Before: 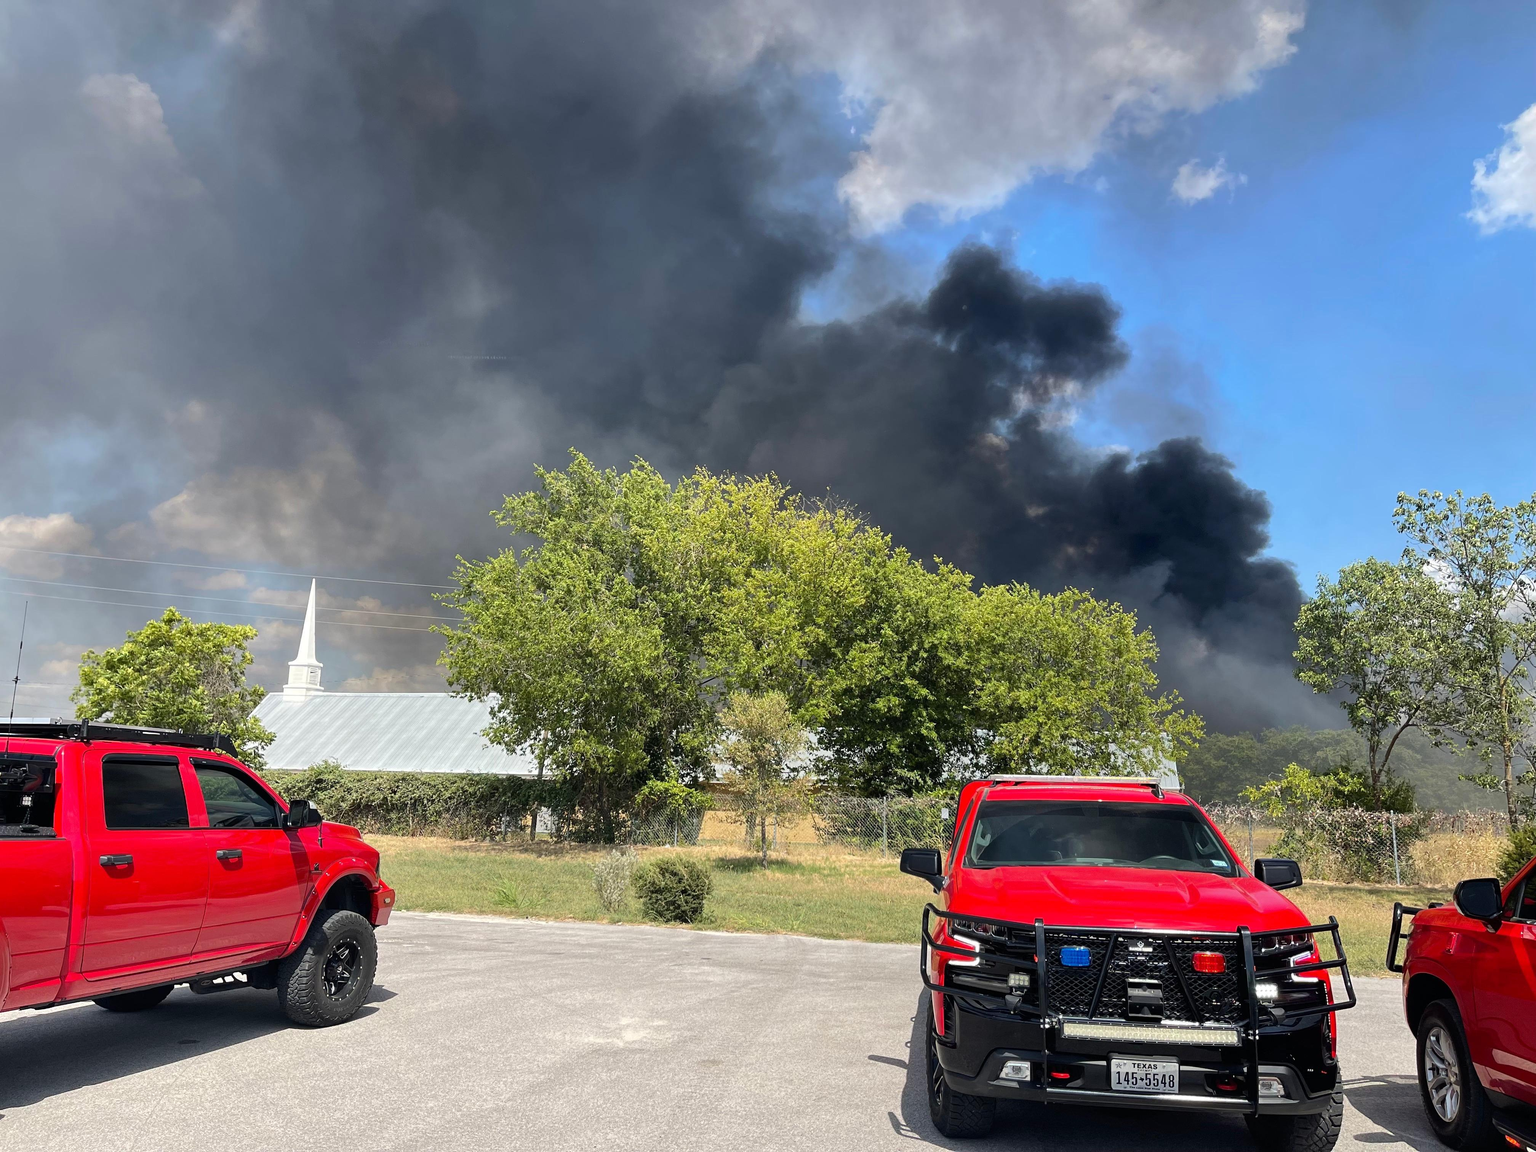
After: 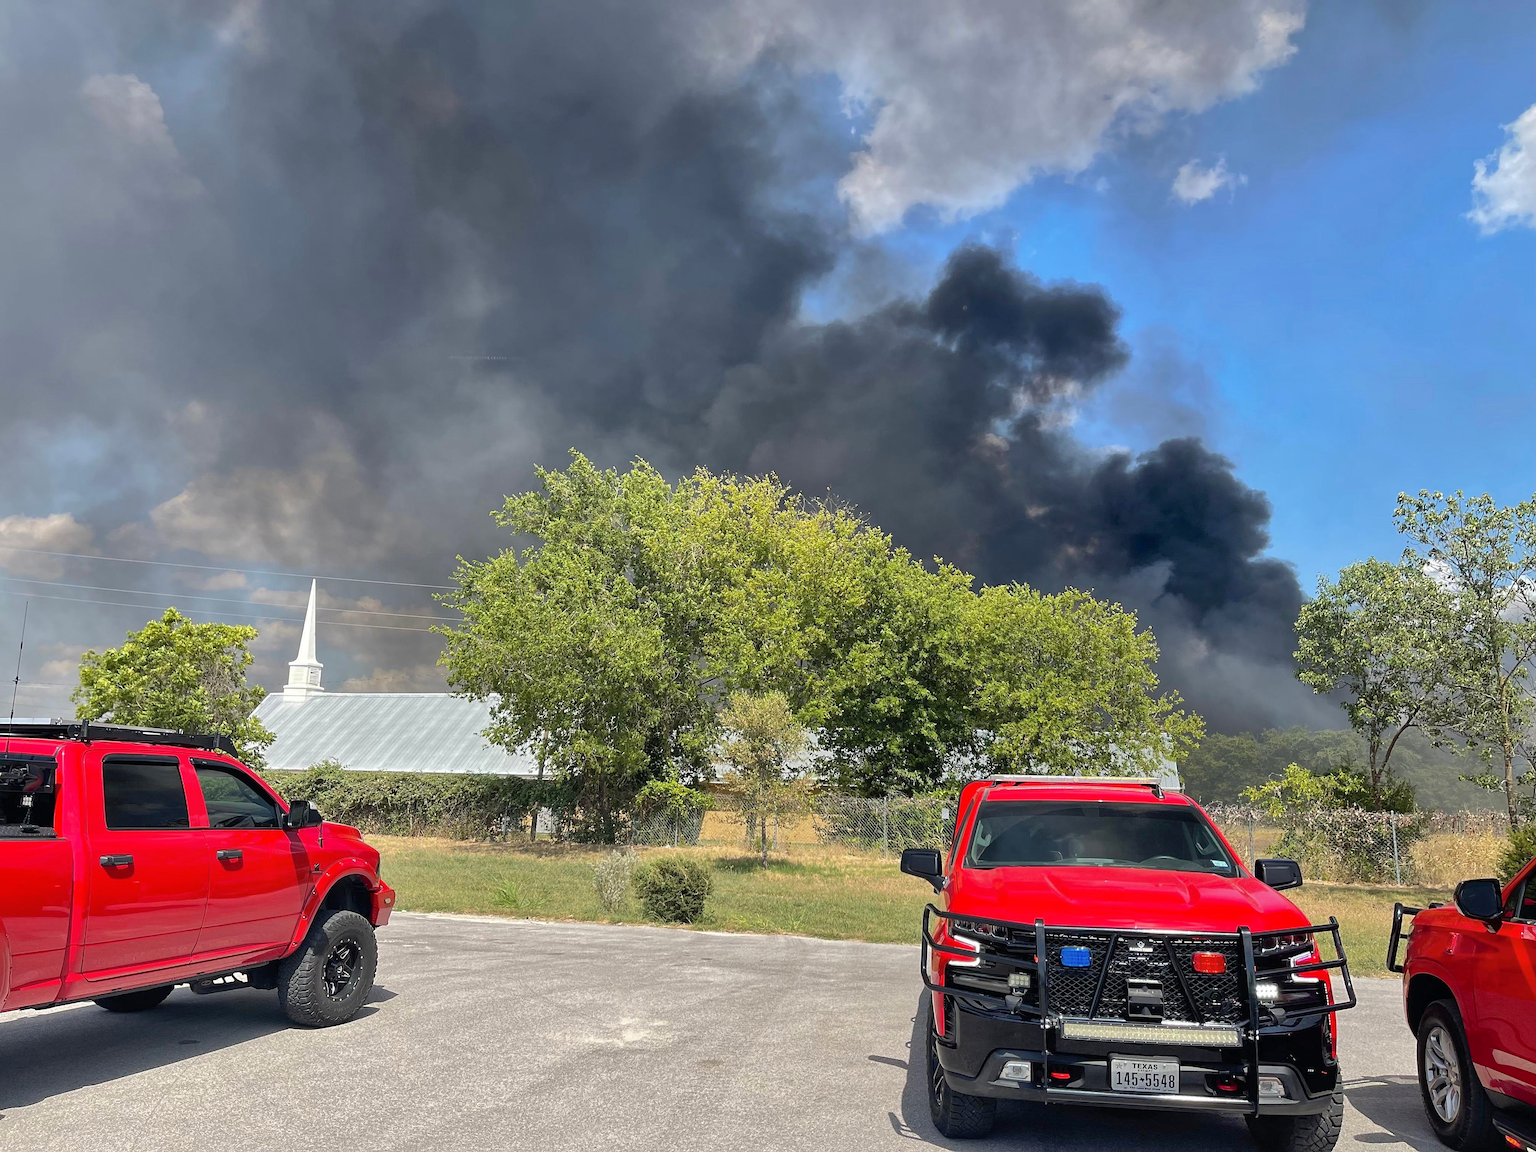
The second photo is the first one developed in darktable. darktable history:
shadows and highlights: on, module defaults
sharpen: radius 1.456, amount 0.396, threshold 1.649
